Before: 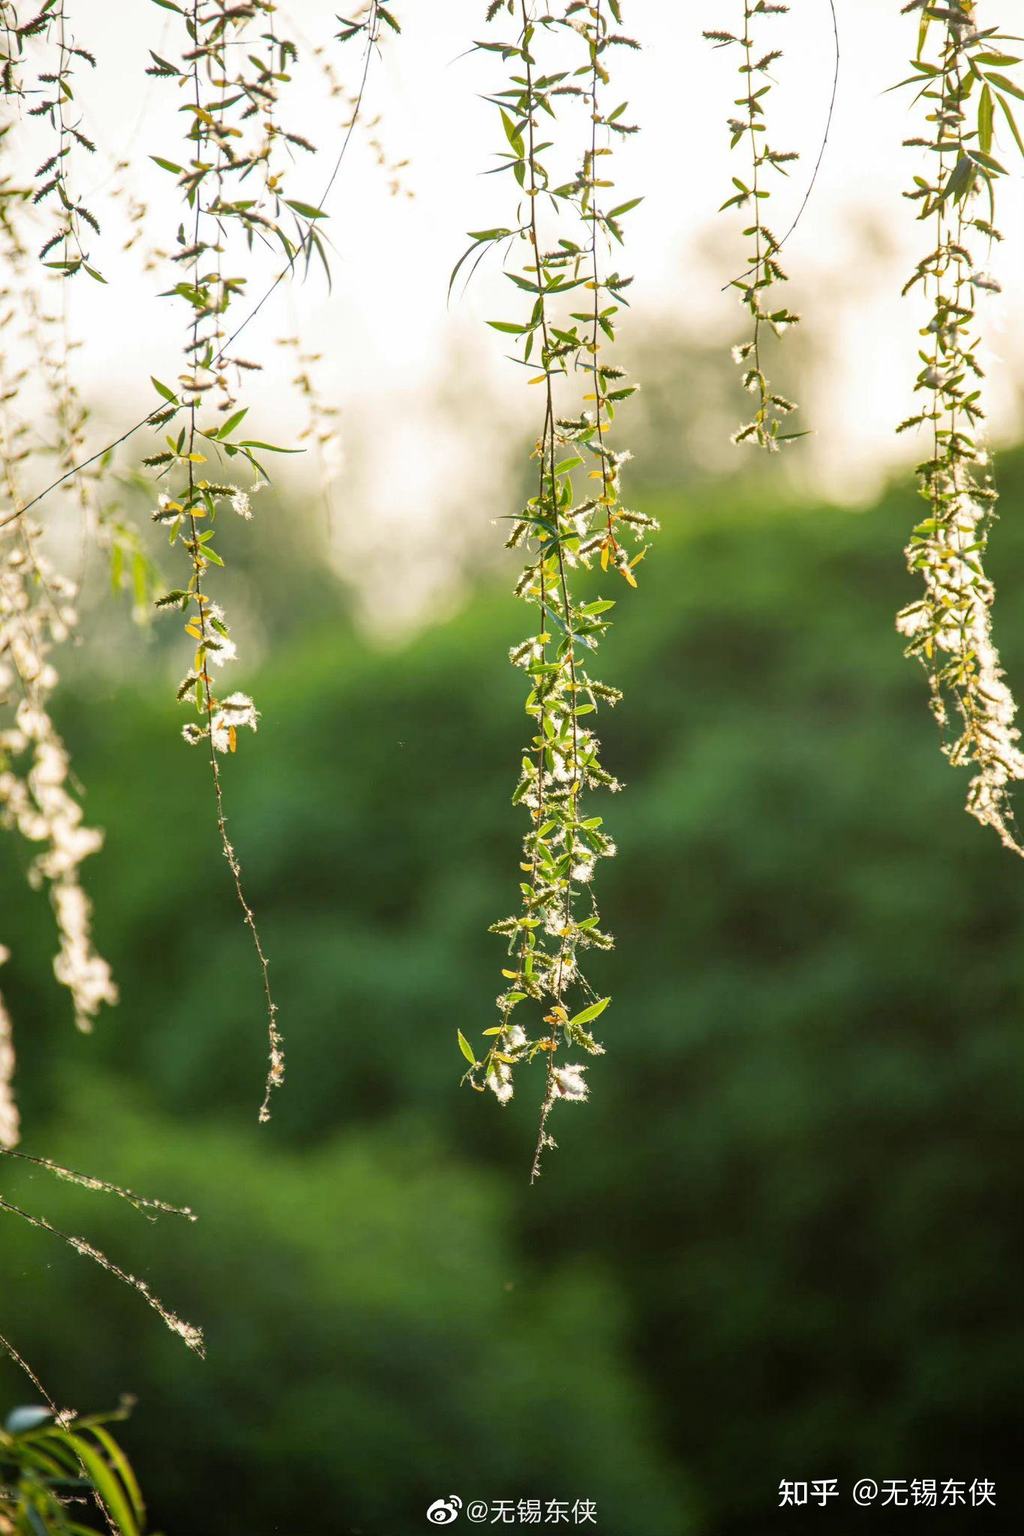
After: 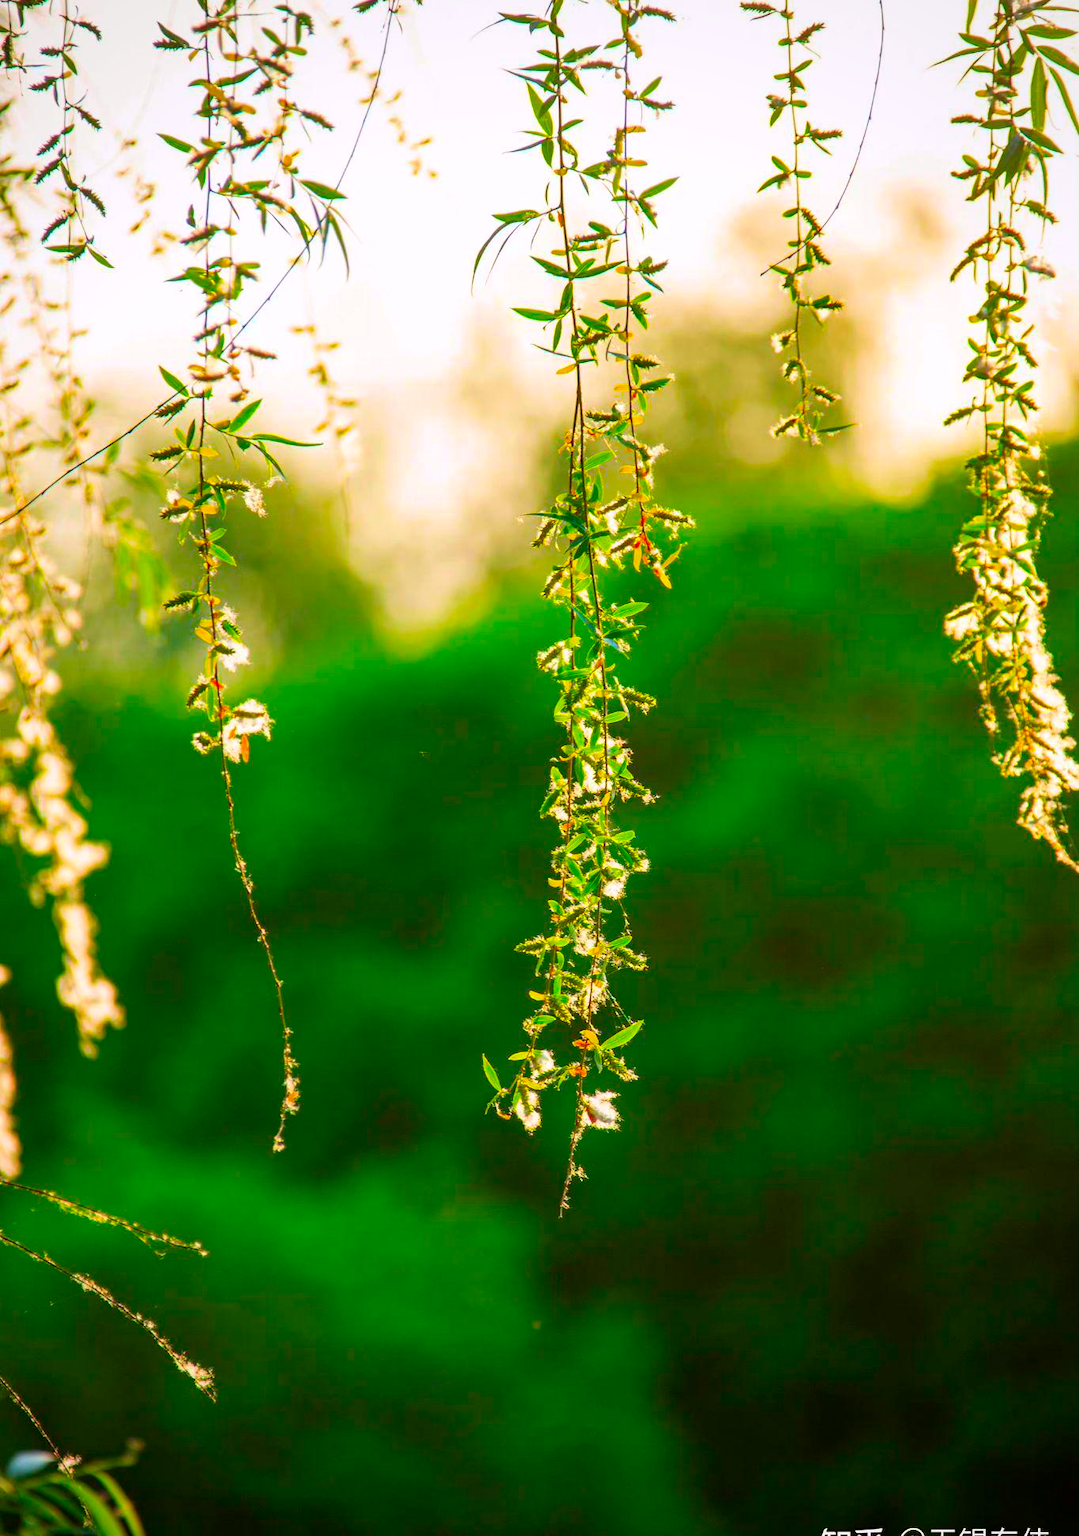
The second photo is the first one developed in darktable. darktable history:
crop and rotate: top 1.911%, bottom 3.215%
exposure: black level correction 0.001, compensate highlight preservation false
color correction: highlights a* 1.66, highlights b* -1.79, saturation 2.5
vignetting: brightness -0.186, saturation -0.304
